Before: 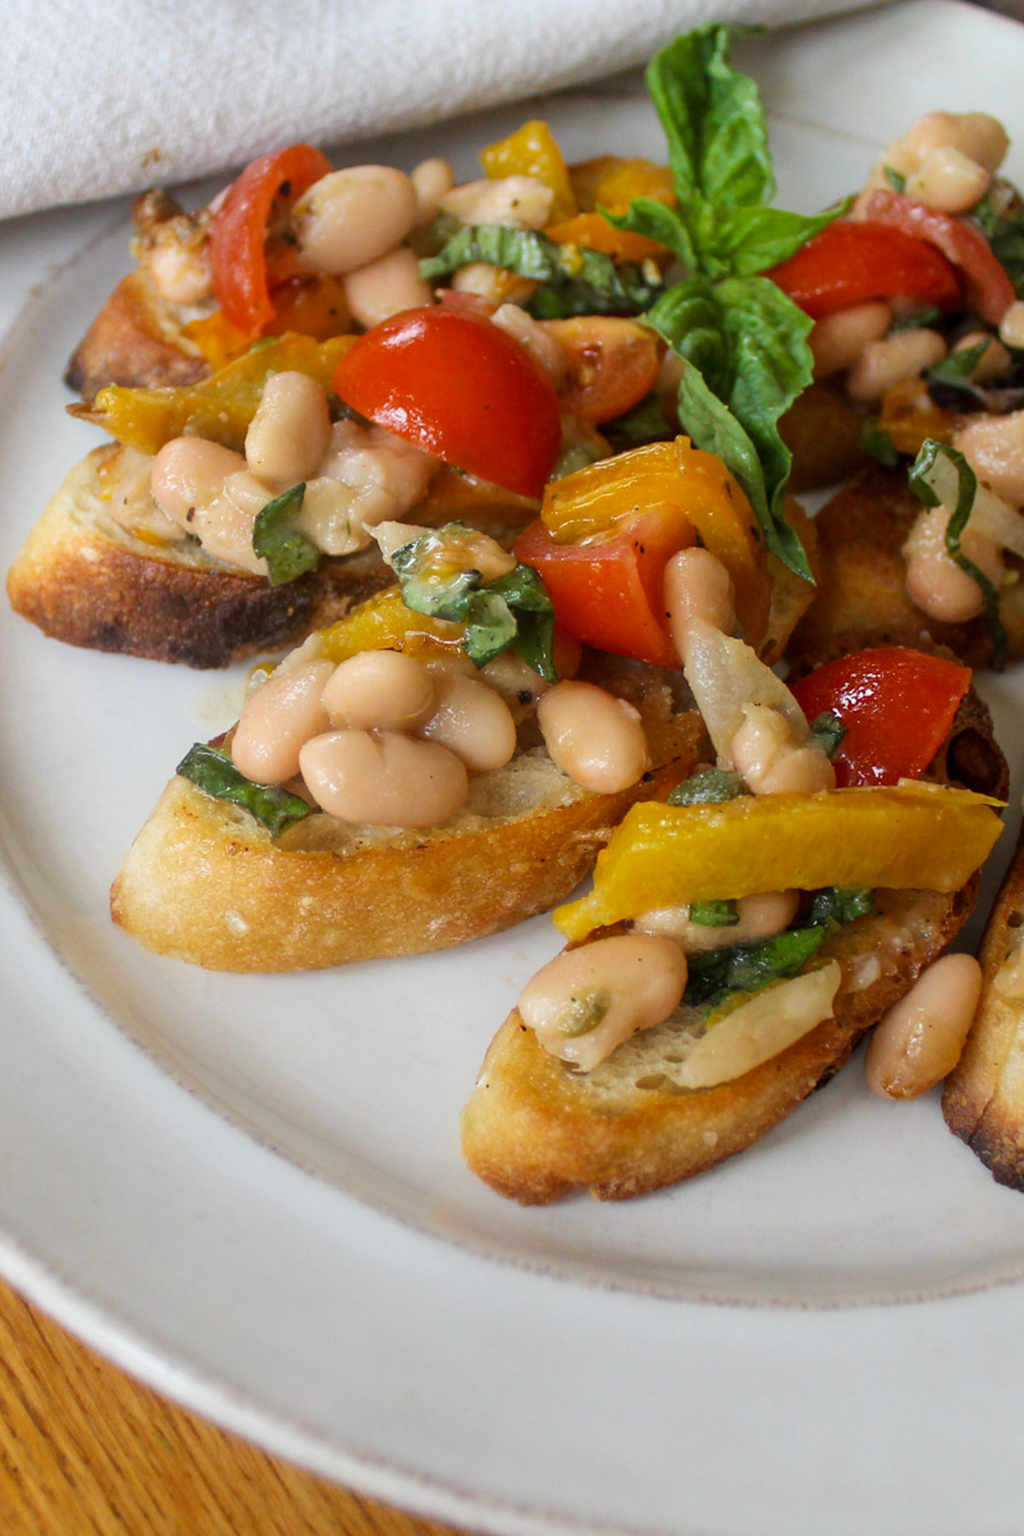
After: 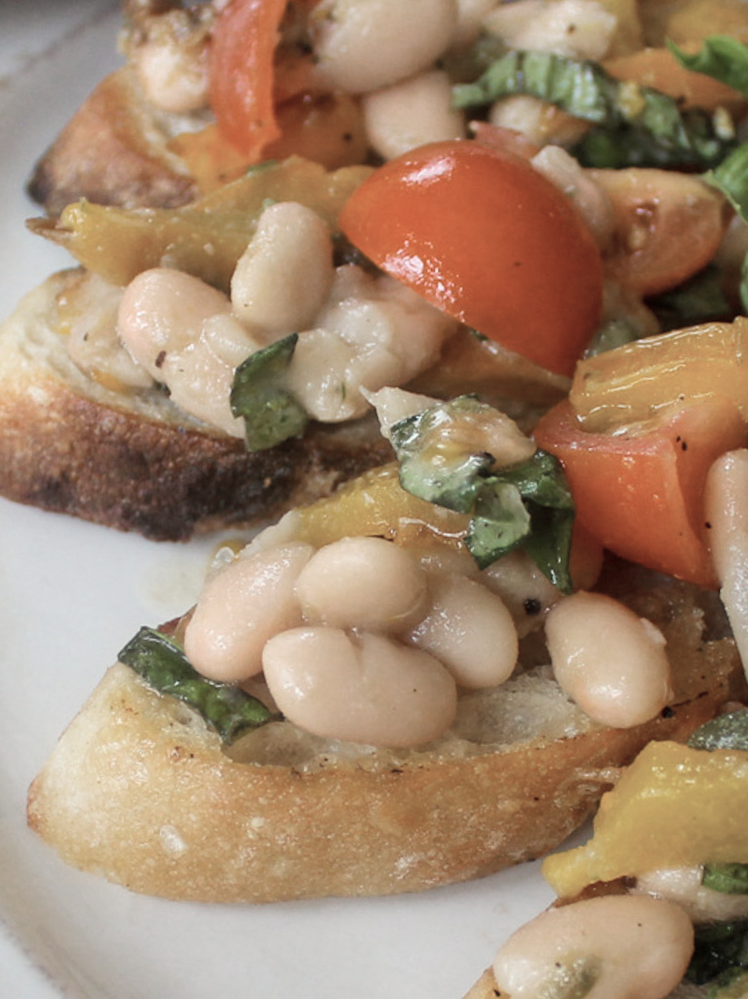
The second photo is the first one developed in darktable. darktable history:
crop and rotate: angle -4.99°, left 2.122%, top 6.945%, right 27.566%, bottom 30.519%
color zones: curves: ch0 [(0, 0.559) (0.153, 0.551) (0.229, 0.5) (0.429, 0.5) (0.571, 0.5) (0.714, 0.5) (0.857, 0.5) (1, 0.559)]; ch1 [(0, 0.417) (0.112, 0.336) (0.213, 0.26) (0.429, 0.34) (0.571, 0.35) (0.683, 0.331) (0.857, 0.344) (1, 0.417)]
